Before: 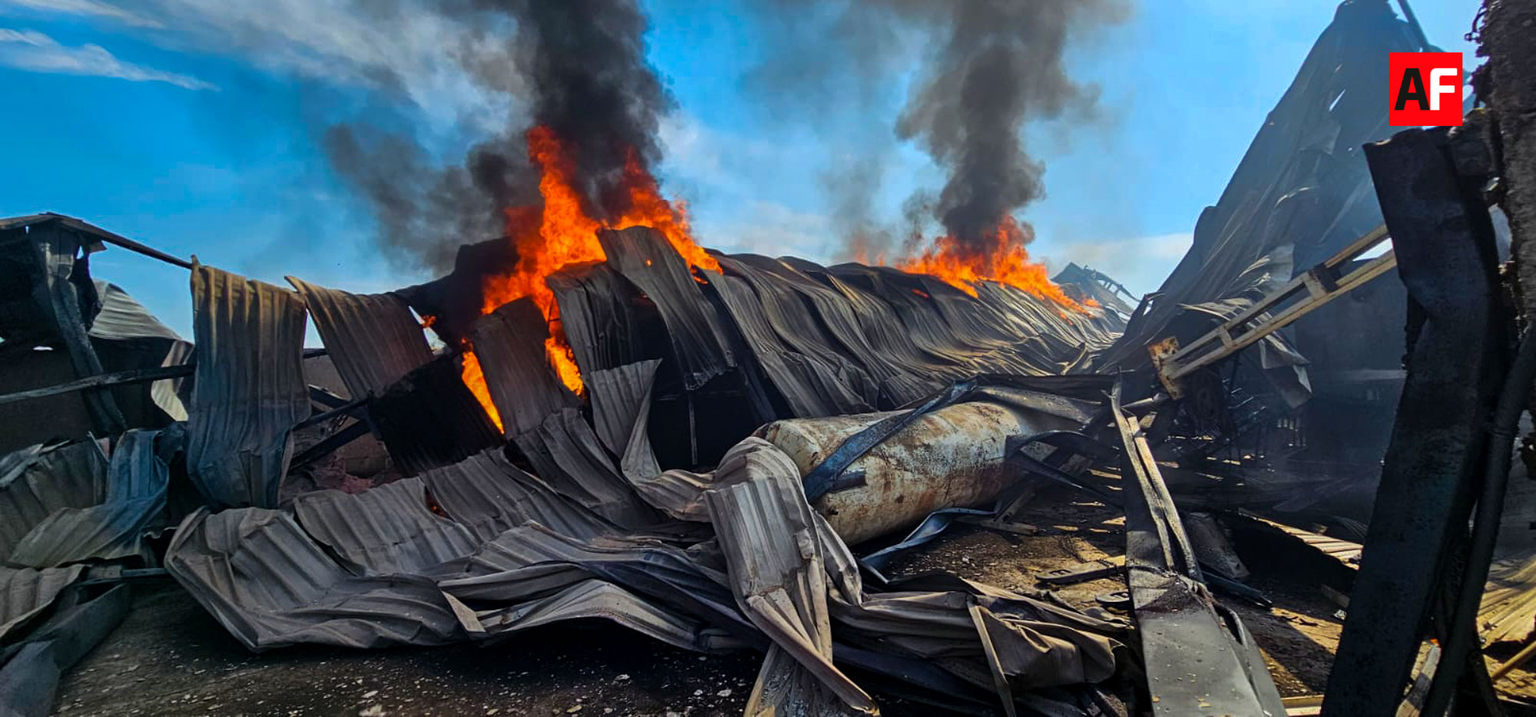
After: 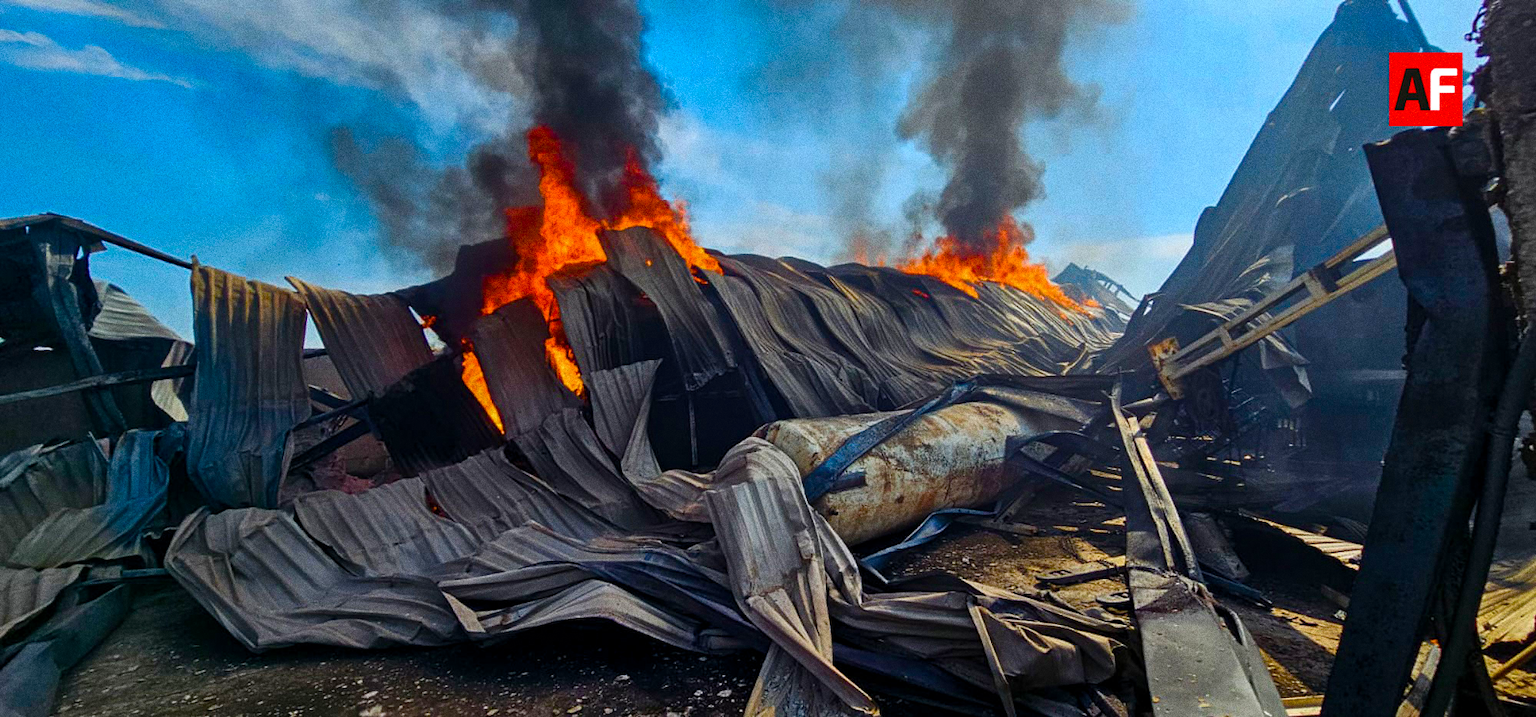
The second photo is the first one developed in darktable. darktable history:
grain: coarseness 0.09 ISO, strength 40%
color balance rgb: perceptual saturation grading › global saturation 20%, perceptual saturation grading › highlights -25%, perceptual saturation grading › shadows 50%
